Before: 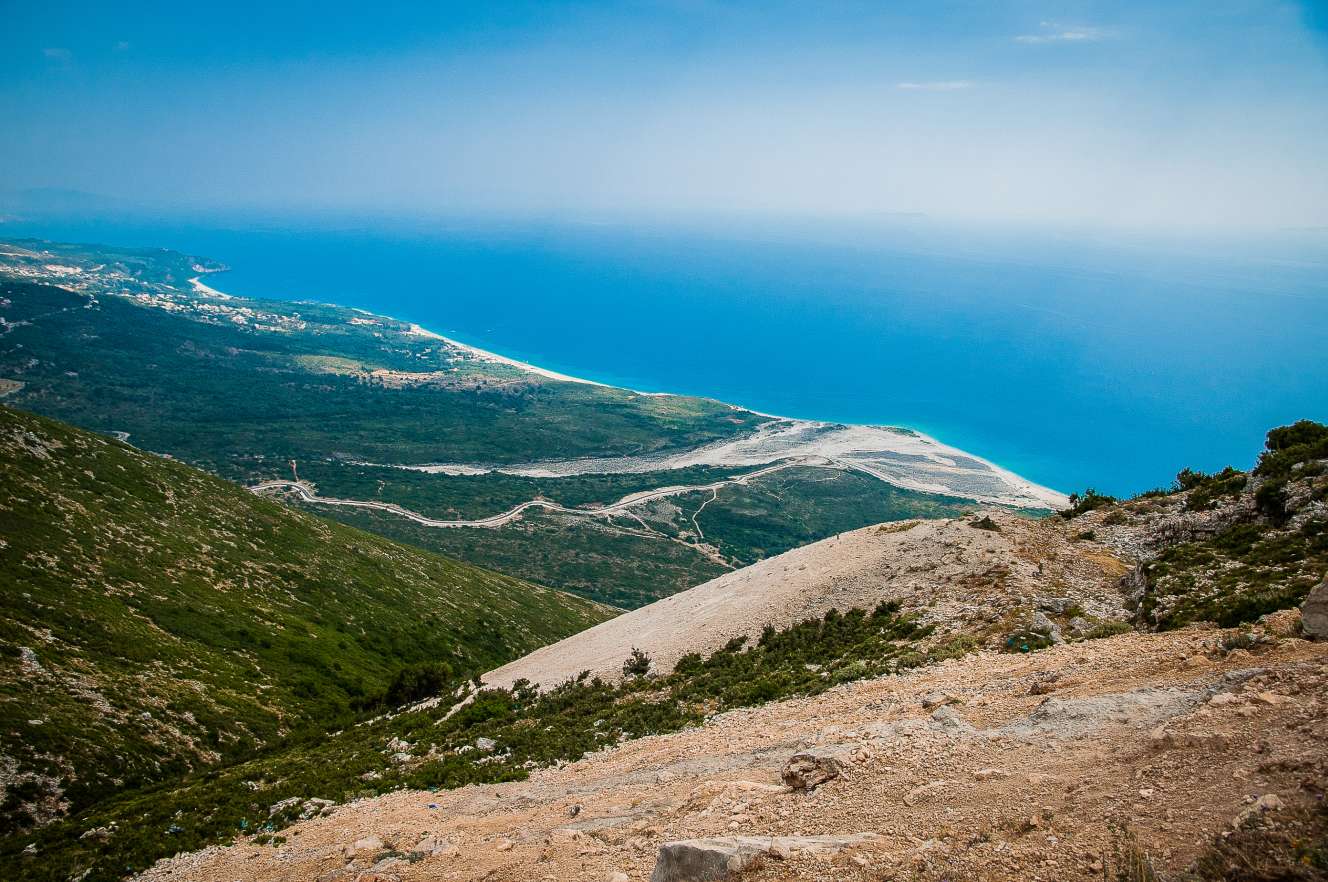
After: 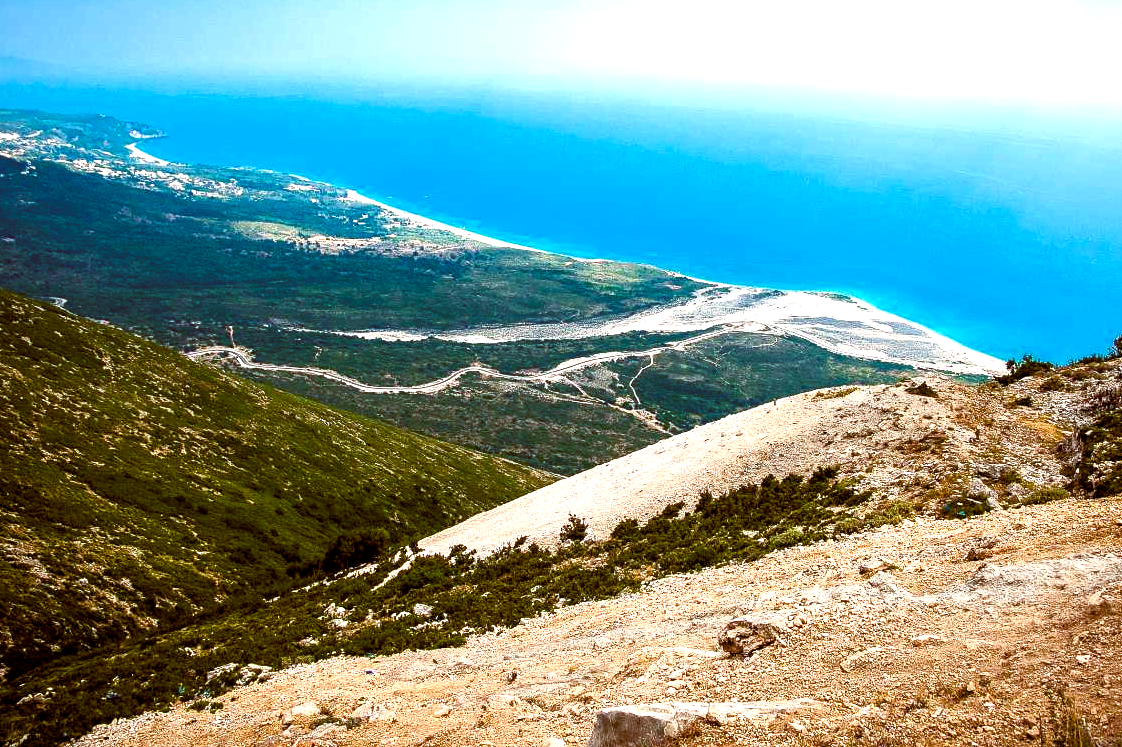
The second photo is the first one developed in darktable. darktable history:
color balance rgb: global offset › luminance -0.186%, global offset › chroma 0.27%, perceptual saturation grading › global saturation 45.137%, perceptual saturation grading › highlights -50.497%, perceptual saturation grading › shadows 30.605%, perceptual brilliance grading › highlights 14.01%, perceptual brilliance grading › shadows -18.451%, global vibrance 11.315%, contrast 4.955%
crop and rotate: left 4.768%, top 15.291%, right 10.689%
exposure: exposure 0.497 EV, compensate highlight preservation false
